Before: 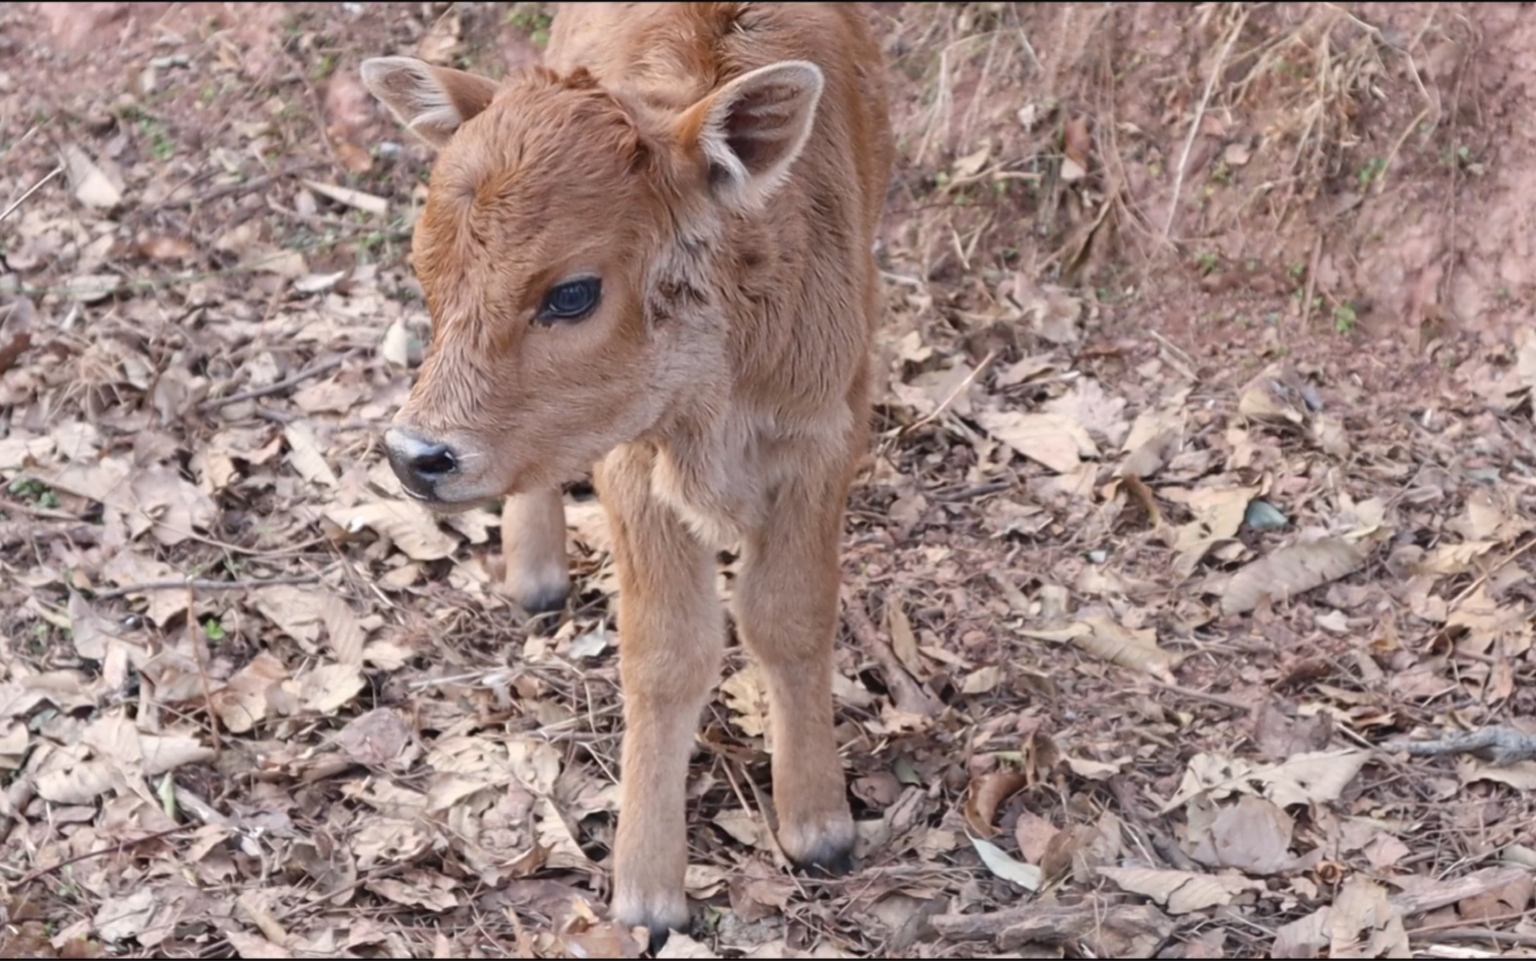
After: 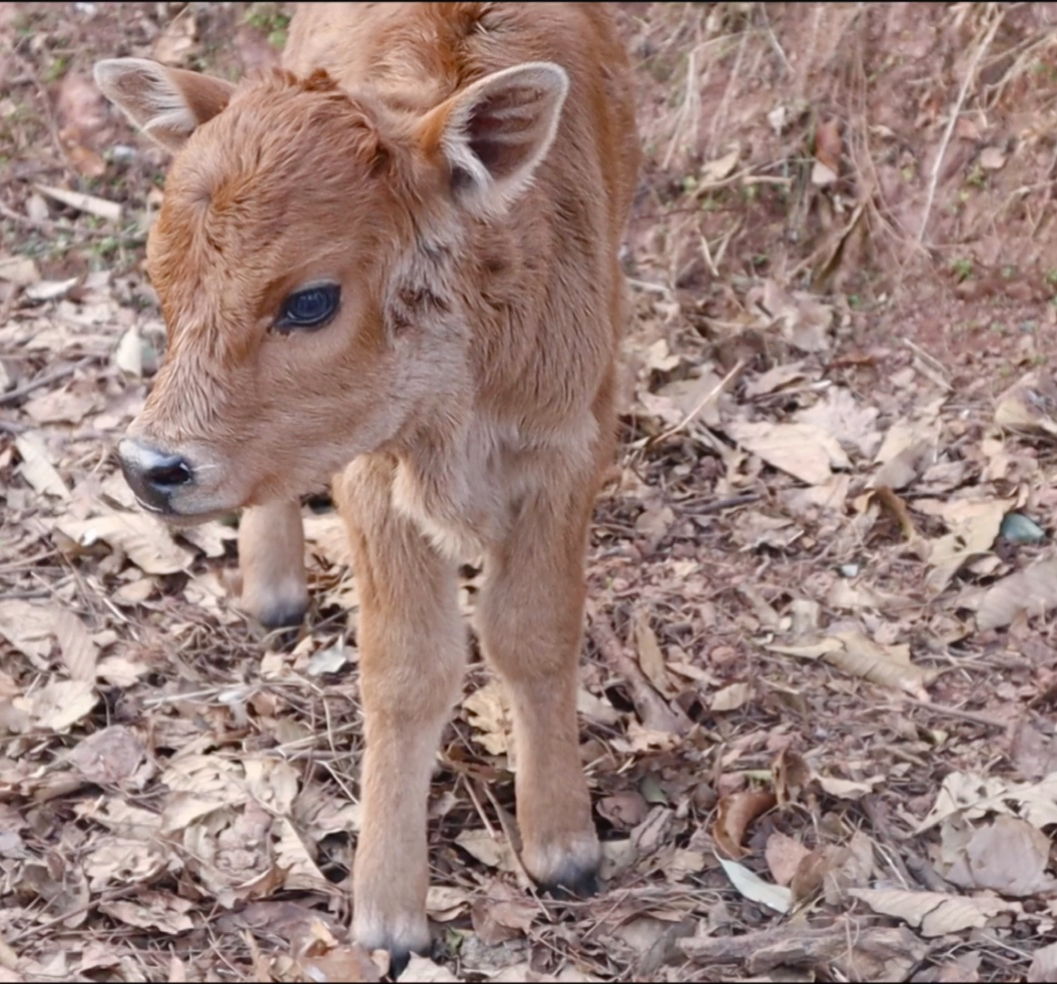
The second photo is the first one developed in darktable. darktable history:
crop and rotate: left 17.572%, right 15.265%
color balance rgb: perceptual saturation grading › global saturation 14.192%, perceptual saturation grading › highlights -24.711%, perceptual saturation grading › shadows 24.074%
